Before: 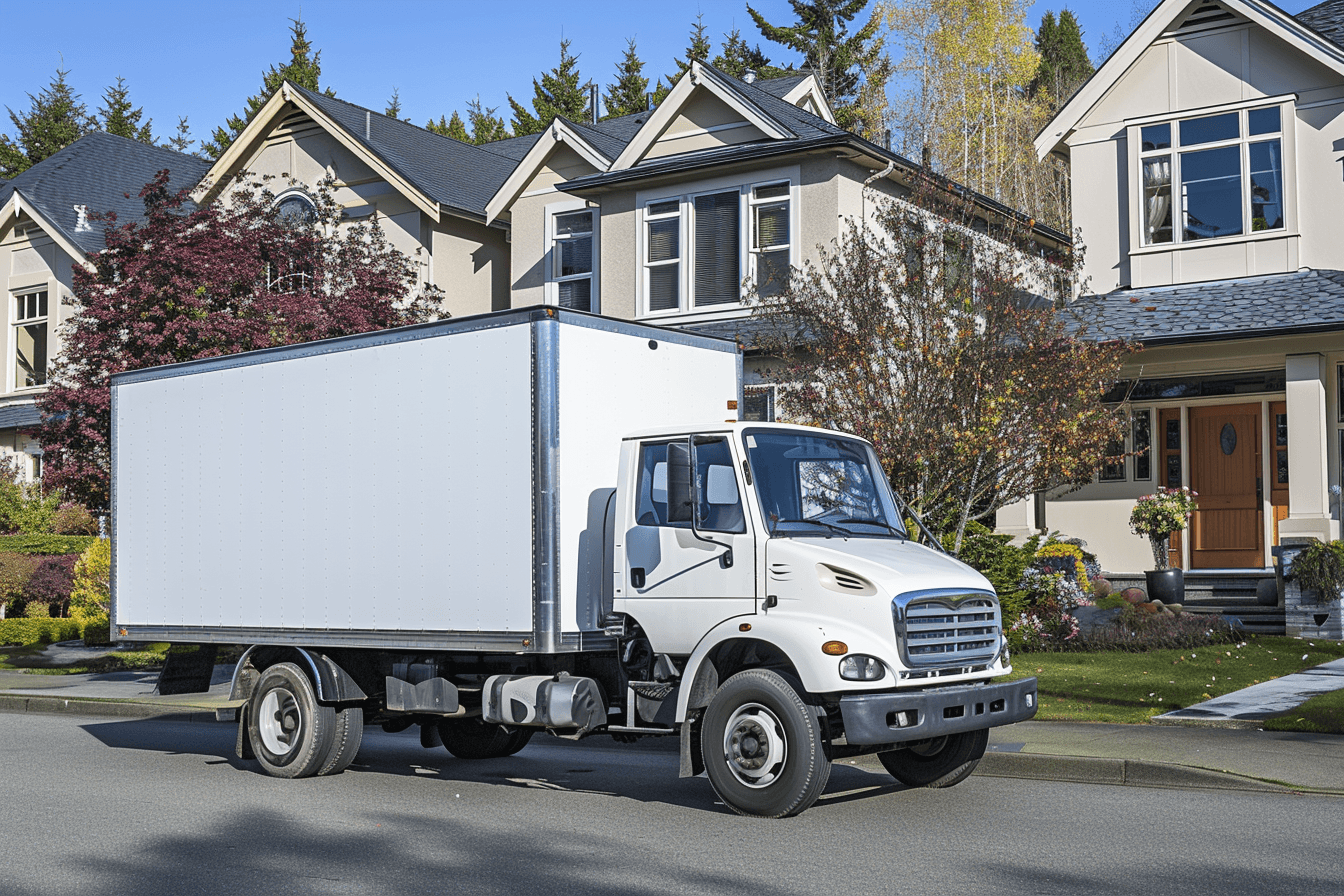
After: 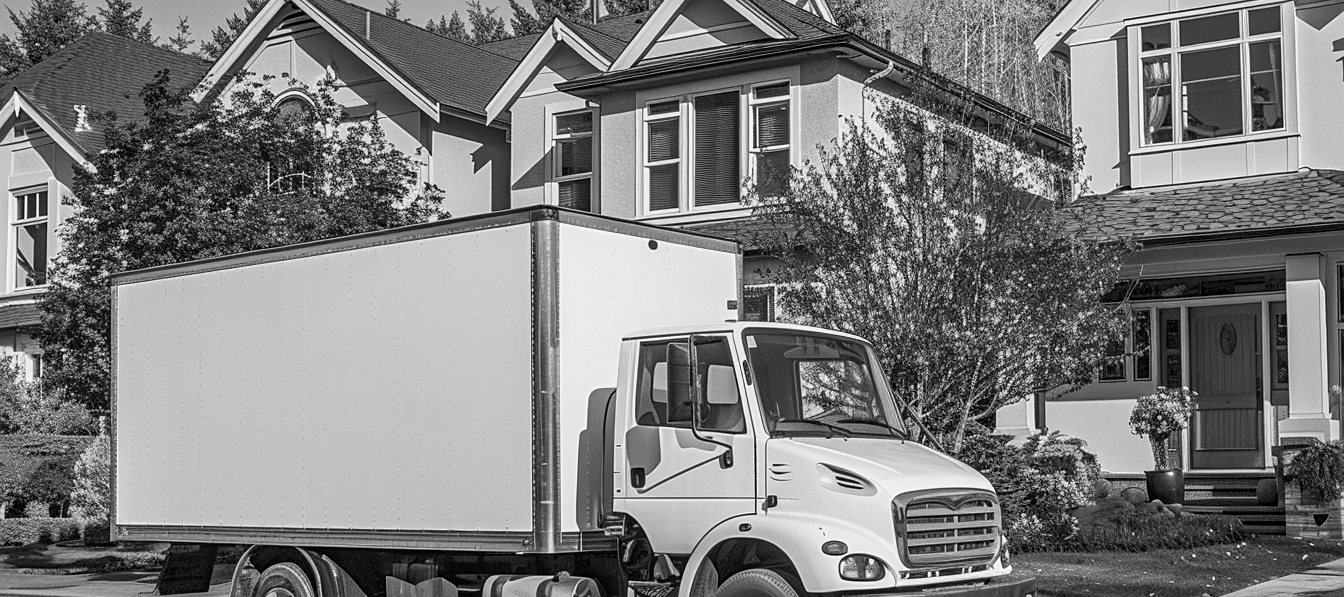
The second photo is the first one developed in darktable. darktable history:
crop: top 11.166%, bottom 22.168%
sharpen: amount 0.2
monochrome: a 30.25, b 92.03
local contrast: detail 130%
